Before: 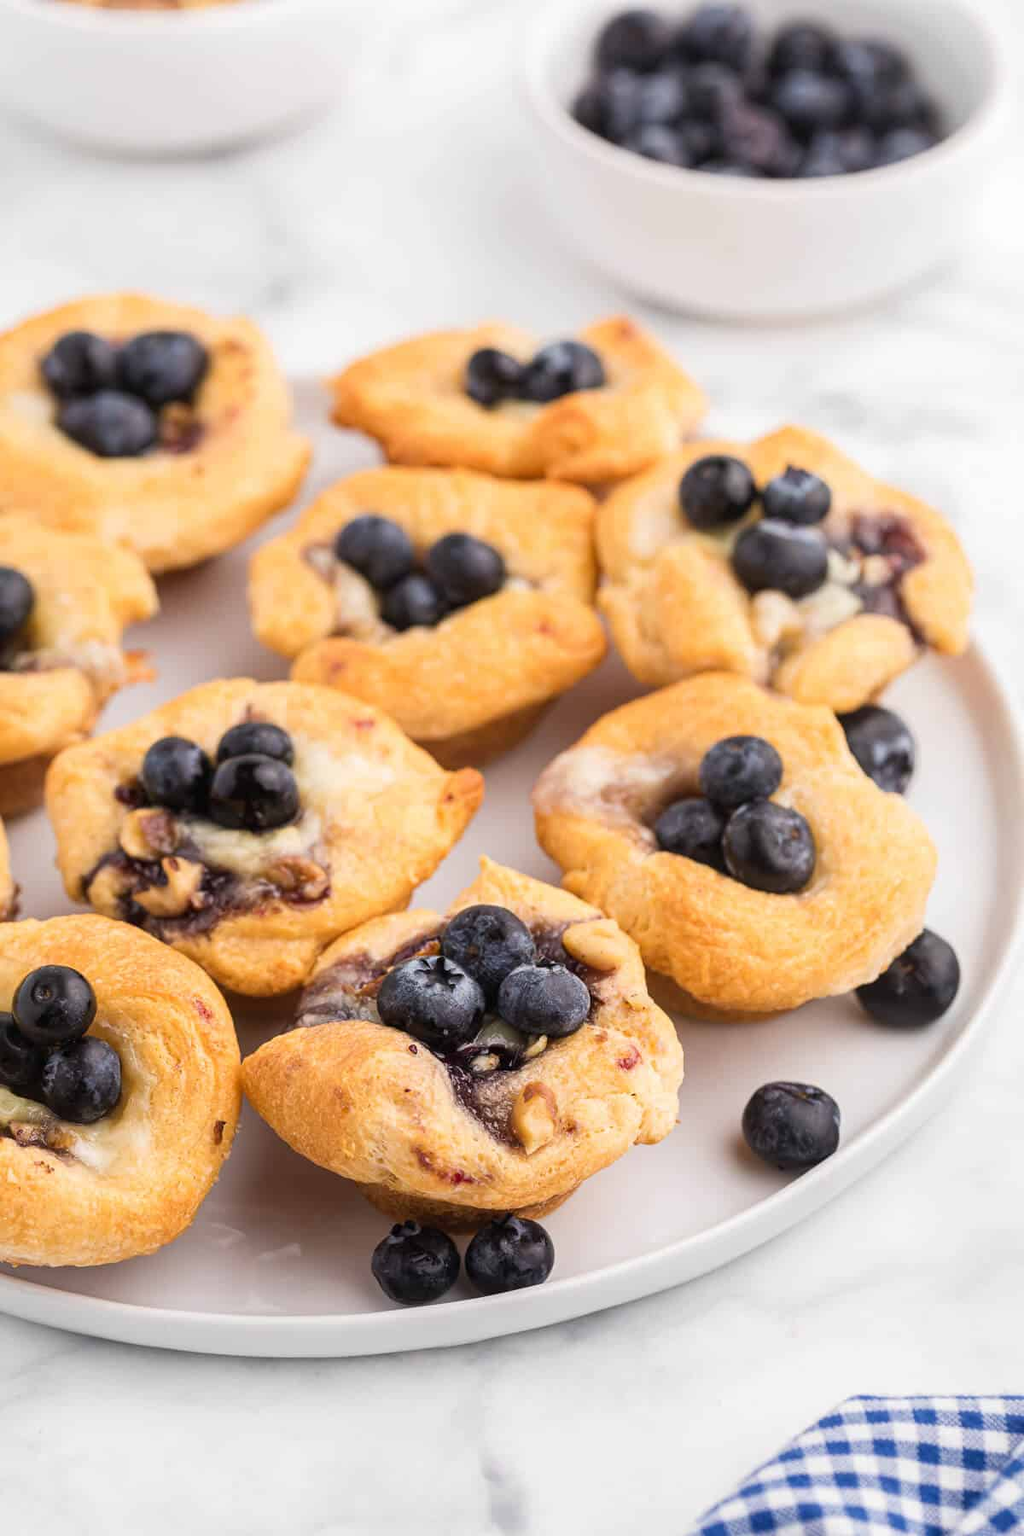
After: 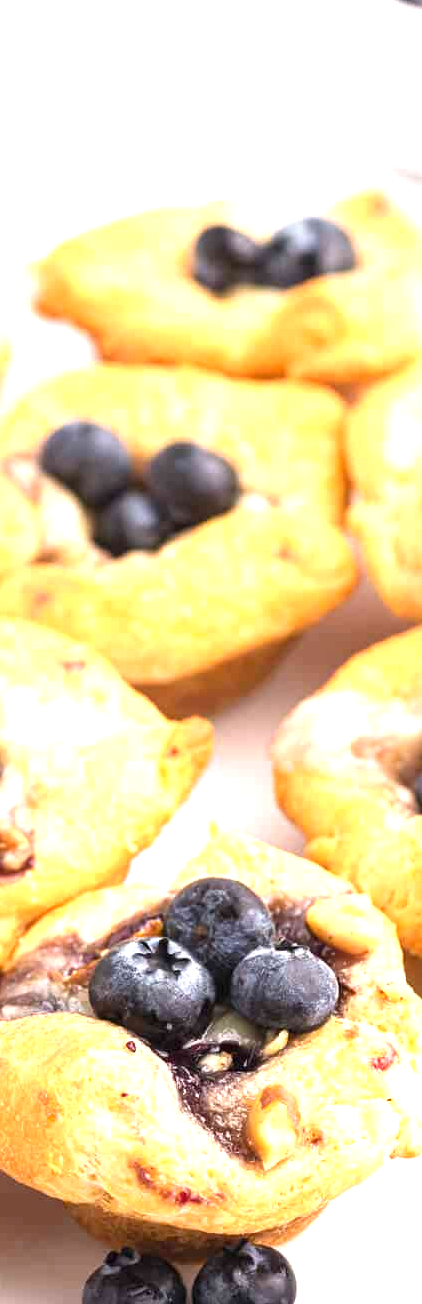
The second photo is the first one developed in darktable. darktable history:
crop and rotate: left 29.476%, top 10.214%, right 35.32%, bottom 17.333%
exposure: exposure 1.16 EV, compensate exposure bias true, compensate highlight preservation false
